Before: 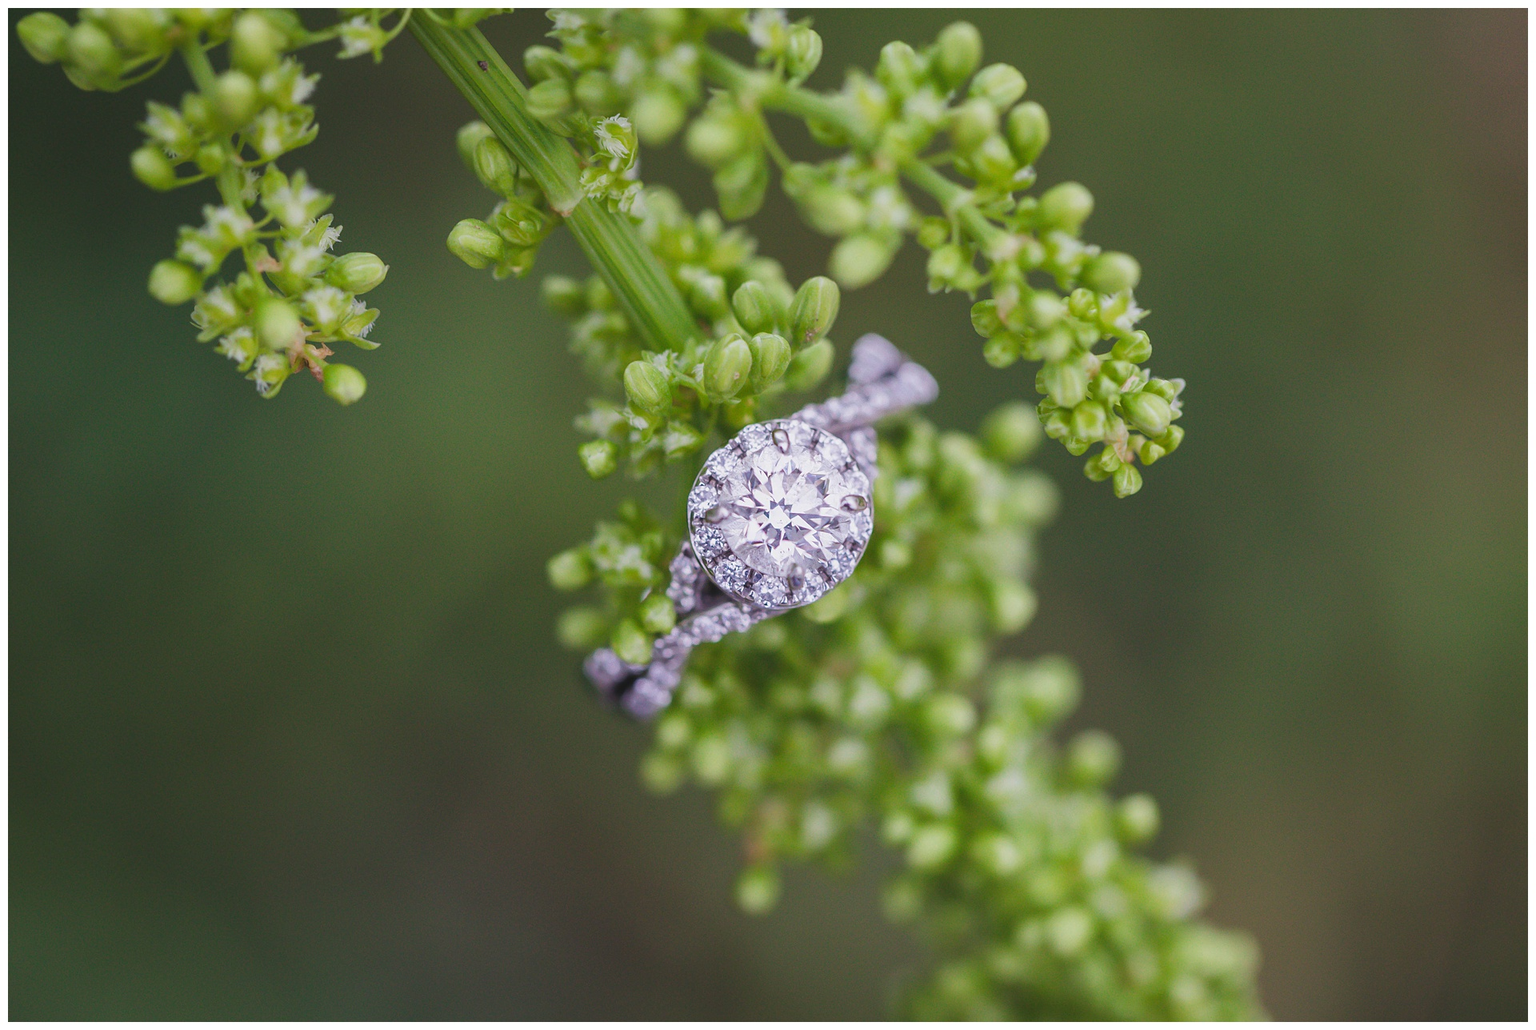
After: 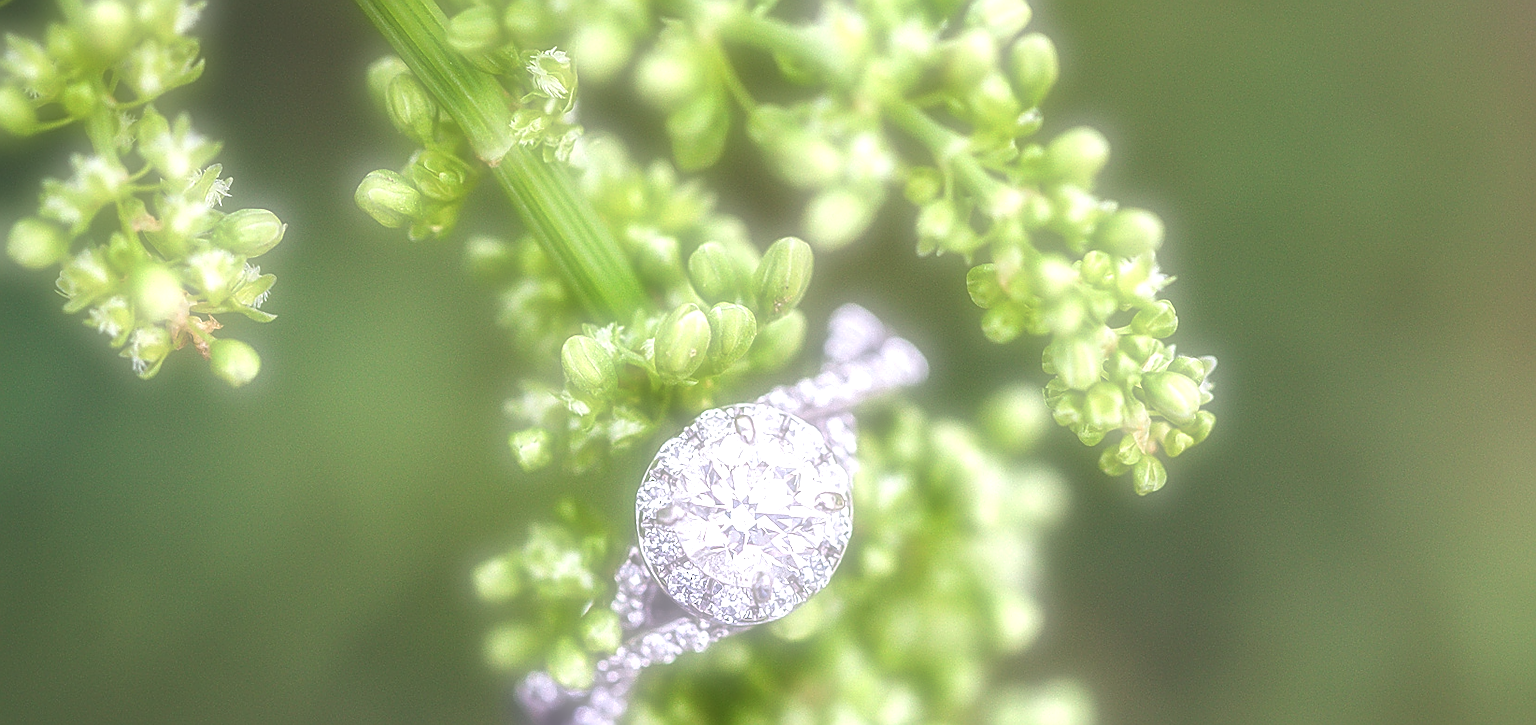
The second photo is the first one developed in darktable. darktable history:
local contrast: highlights 20%, detail 150%
crop and rotate: left 9.345%, top 7.22%, right 4.982%, bottom 32.331%
exposure: exposure 1.089 EV, compensate highlight preservation false
sharpen: radius 1.4, amount 1.25, threshold 0.7
soften: on, module defaults
